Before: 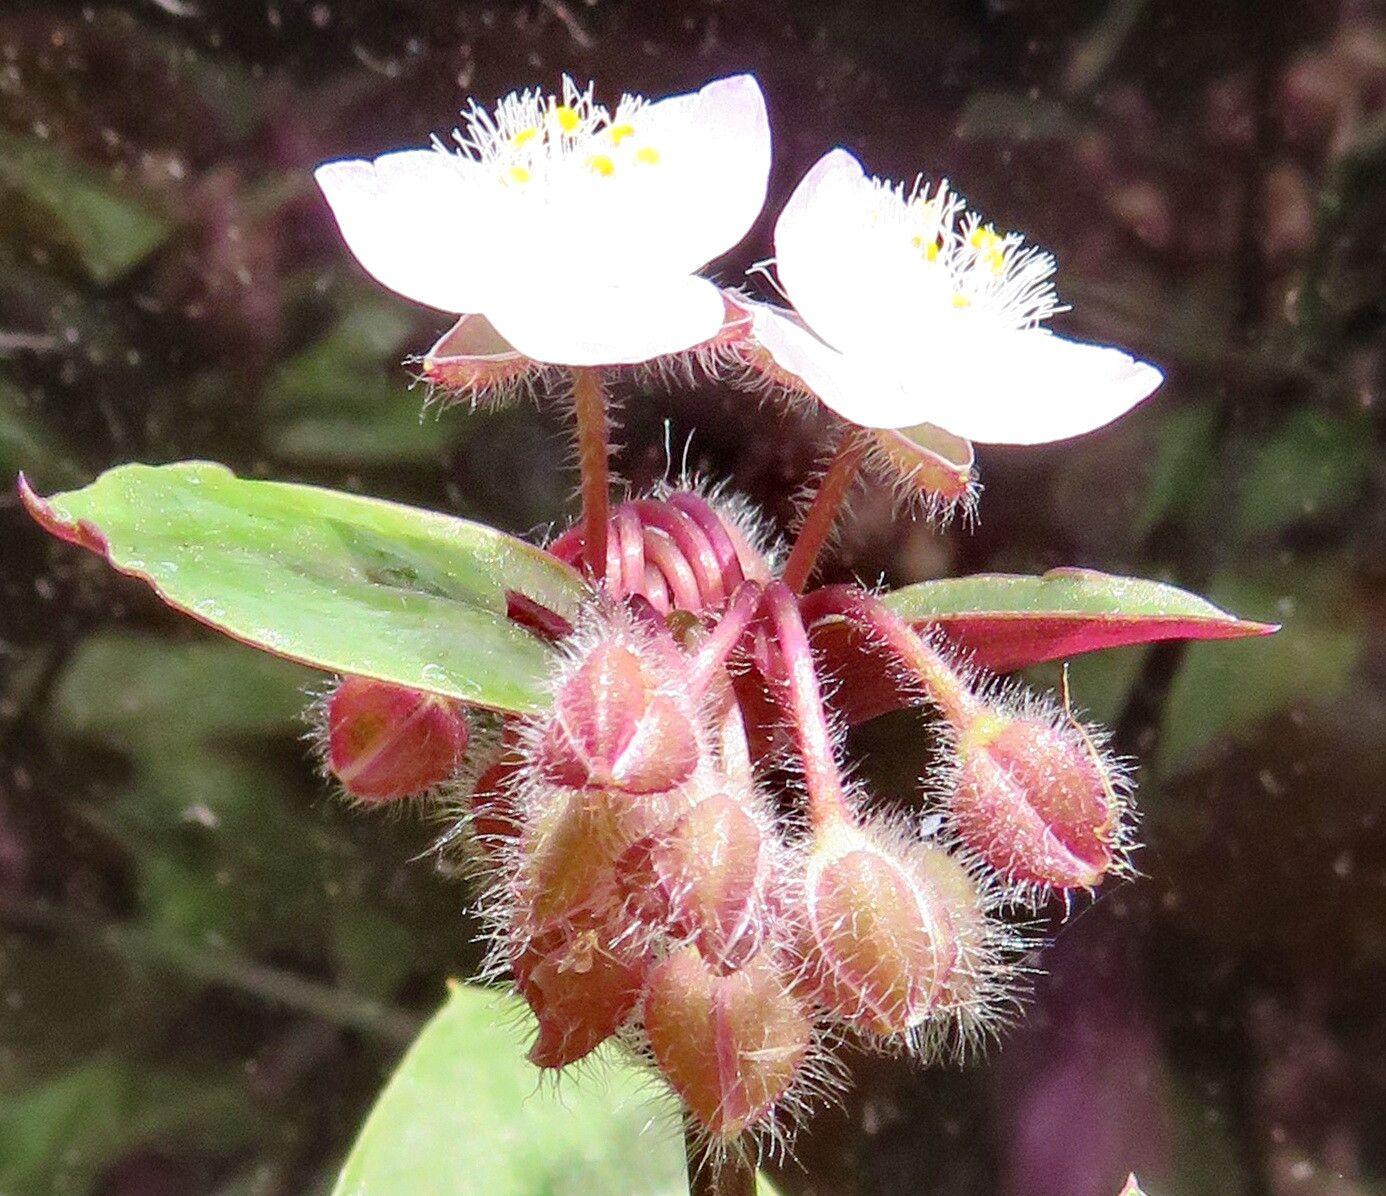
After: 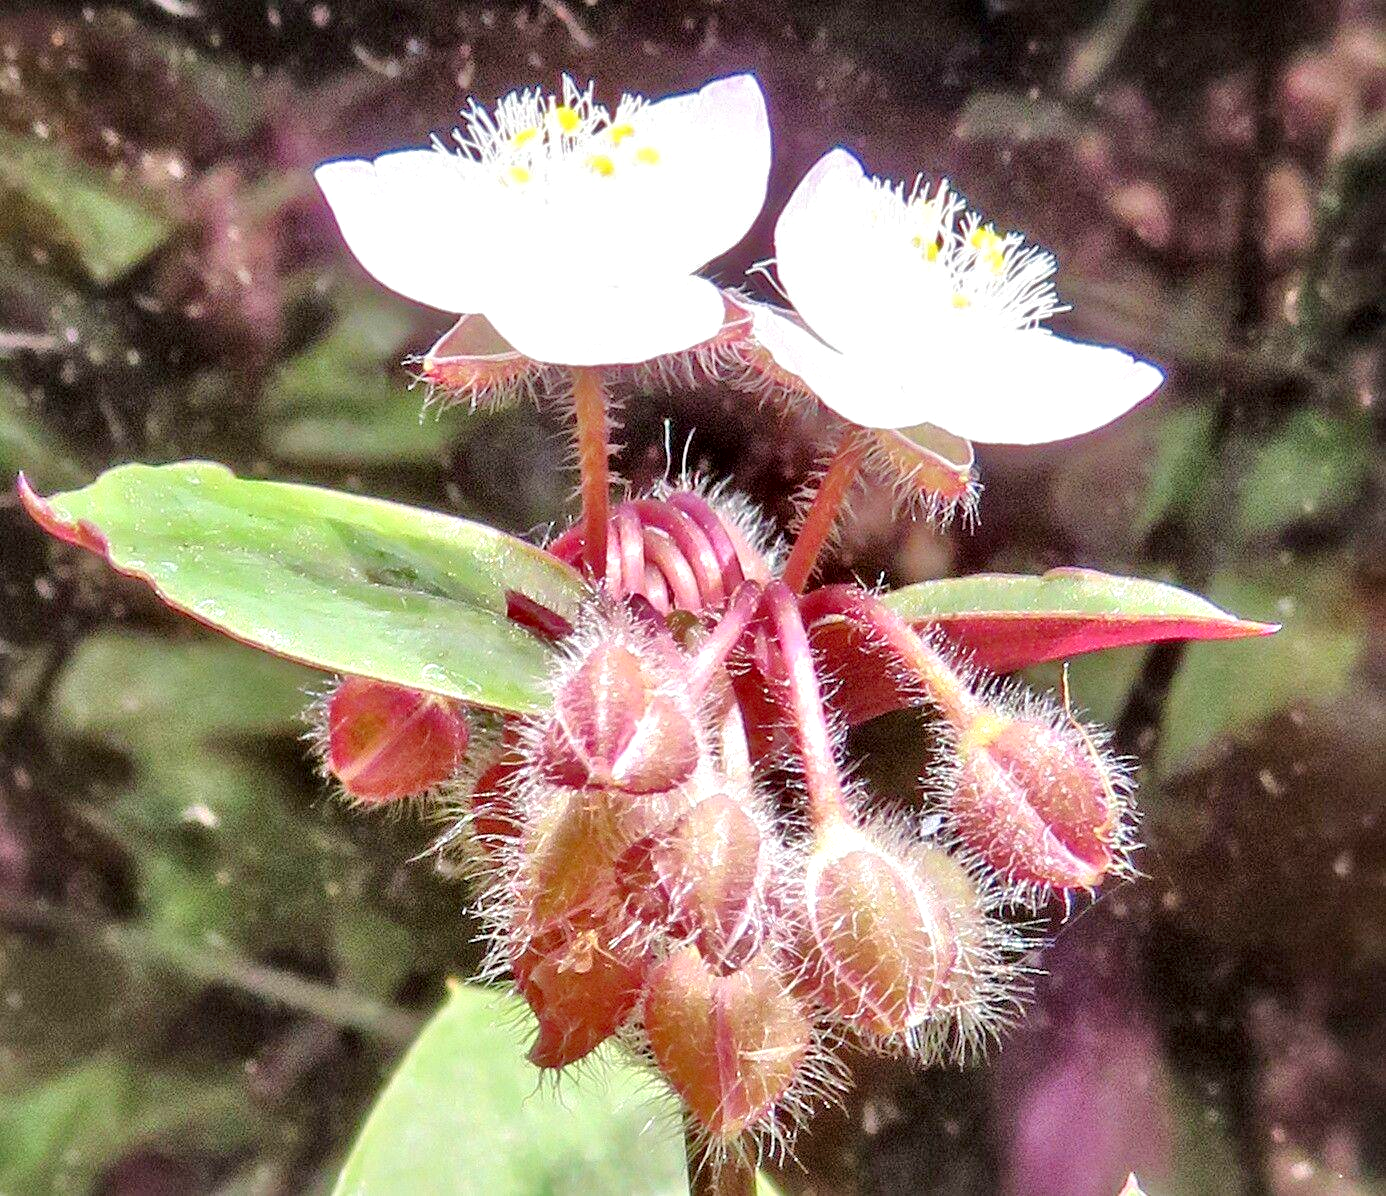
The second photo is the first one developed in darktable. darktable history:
local contrast: mode bilateral grid, contrast 25, coarseness 60, detail 151%, midtone range 0.2
tone equalizer: -7 EV 0.15 EV, -6 EV 0.6 EV, -5 EV 1.15 EV, -4 EV 1.33 EV, -3 EV 1.15 EV, -2 EV 0.6 EV, -1 EV 0.15 EV, mask exposure compensation -0.5 EV
